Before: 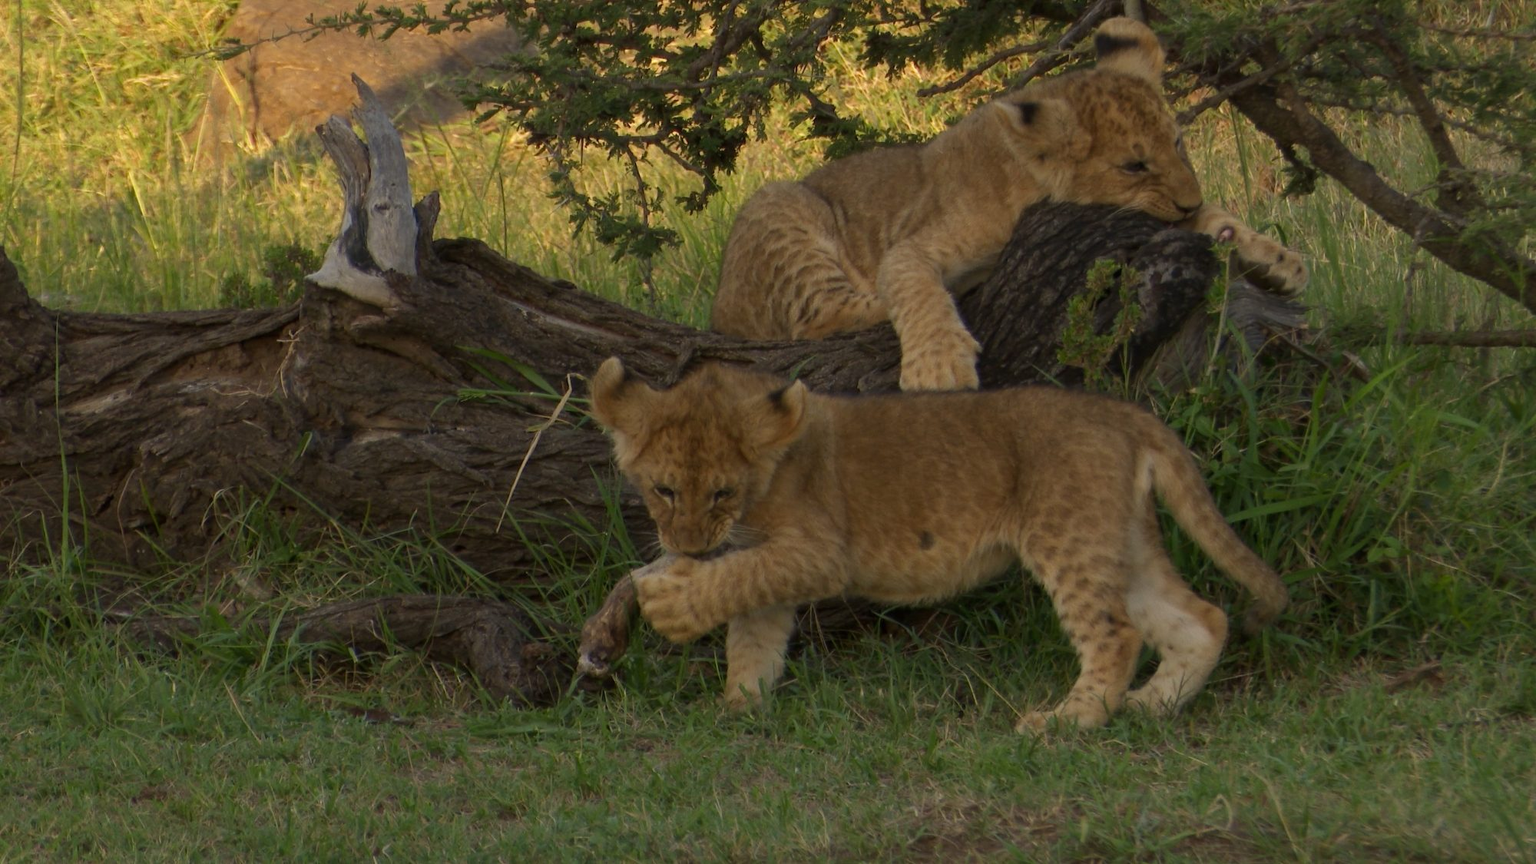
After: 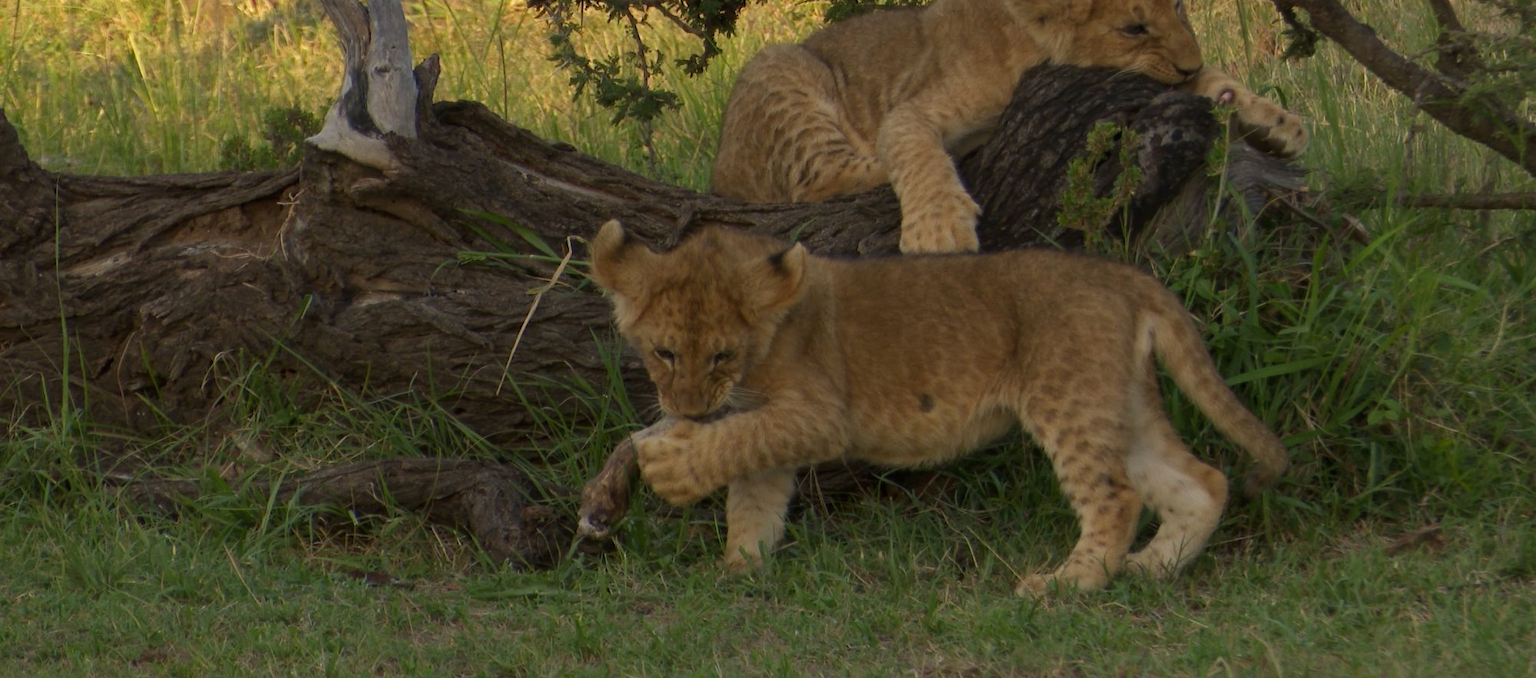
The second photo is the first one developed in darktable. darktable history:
crop and rotate: top 15.951%, bottom 5.412%
